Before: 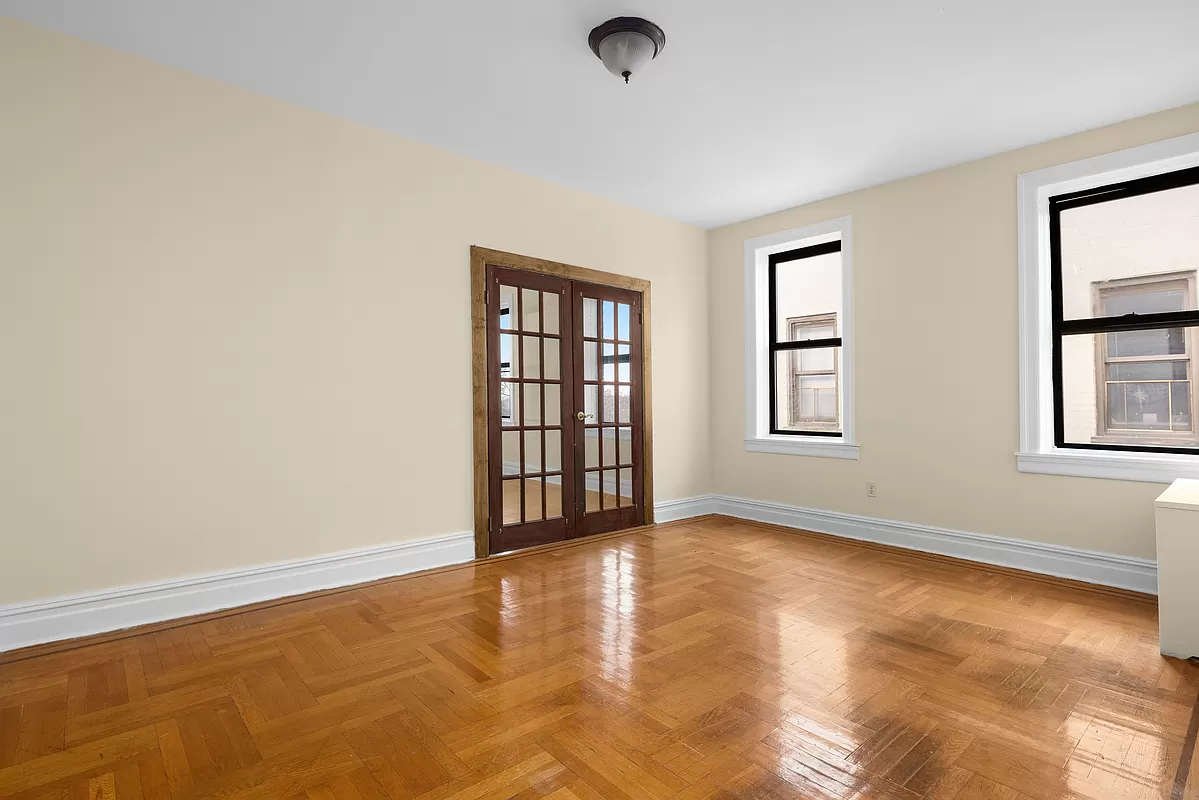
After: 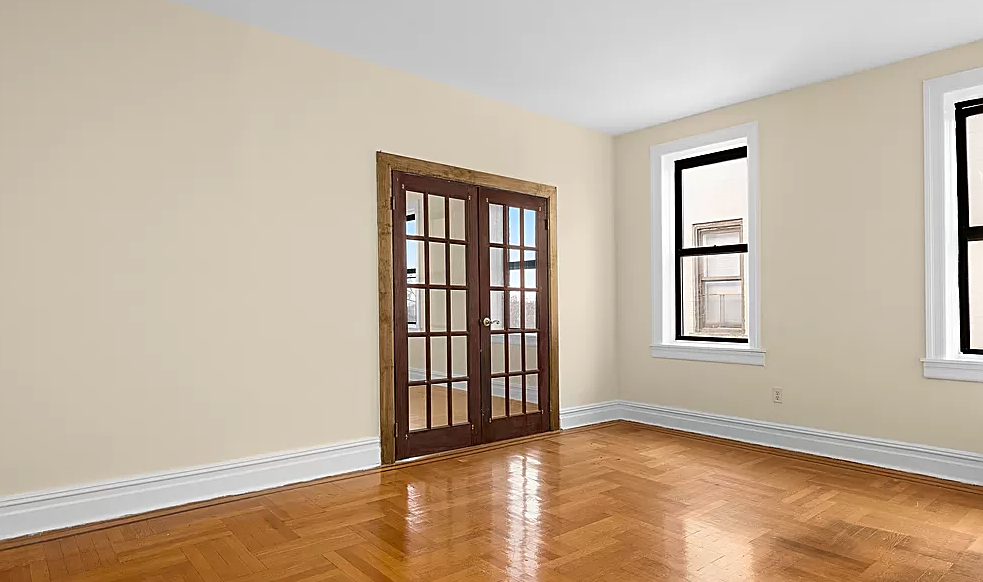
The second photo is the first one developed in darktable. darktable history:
contrast brightness saturation: contrast 0.04, saturation 0.07
crop: left 7.856%, top 11.836%, right 10.12%, bottom 15.387%
sharpen: on, module defaults
